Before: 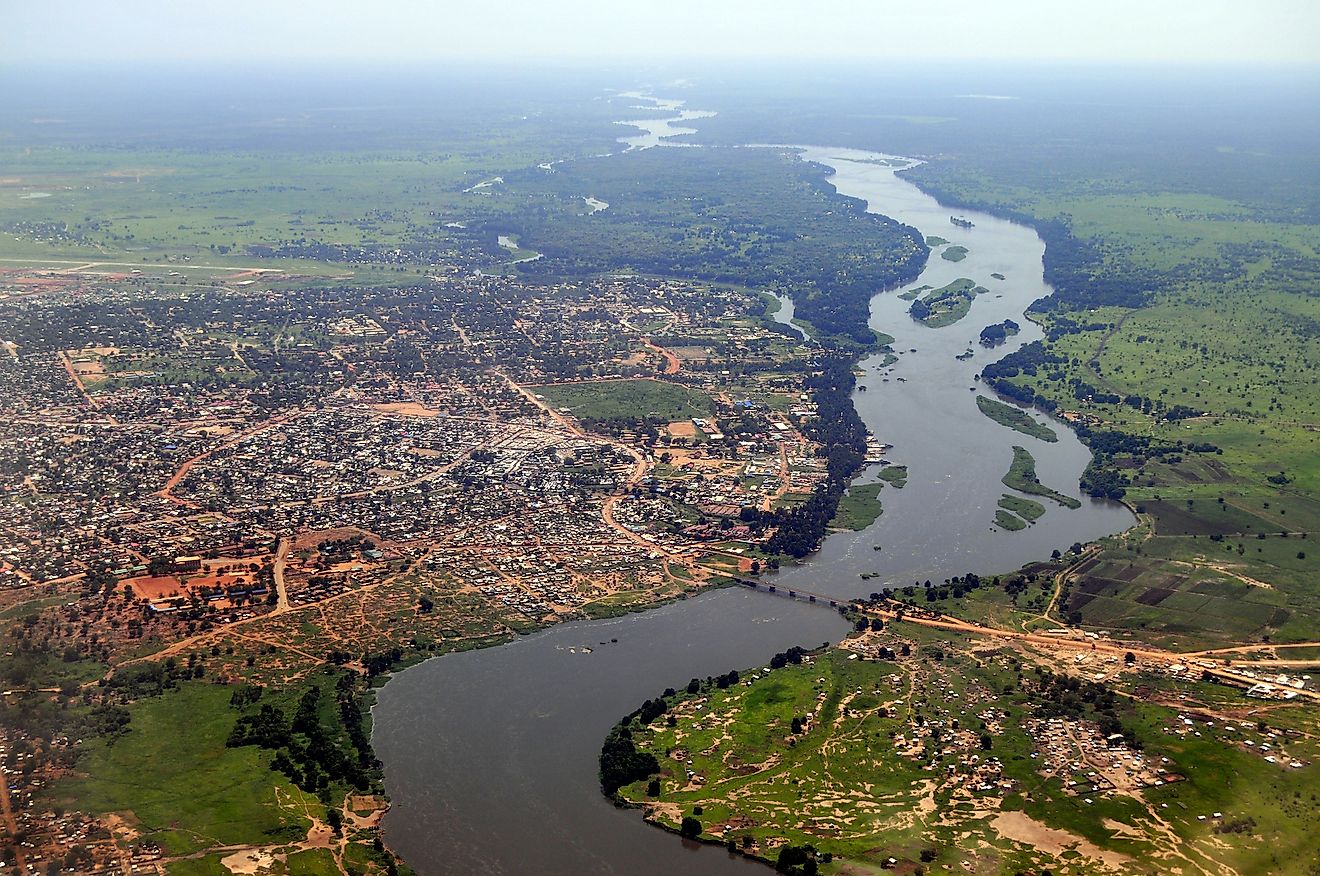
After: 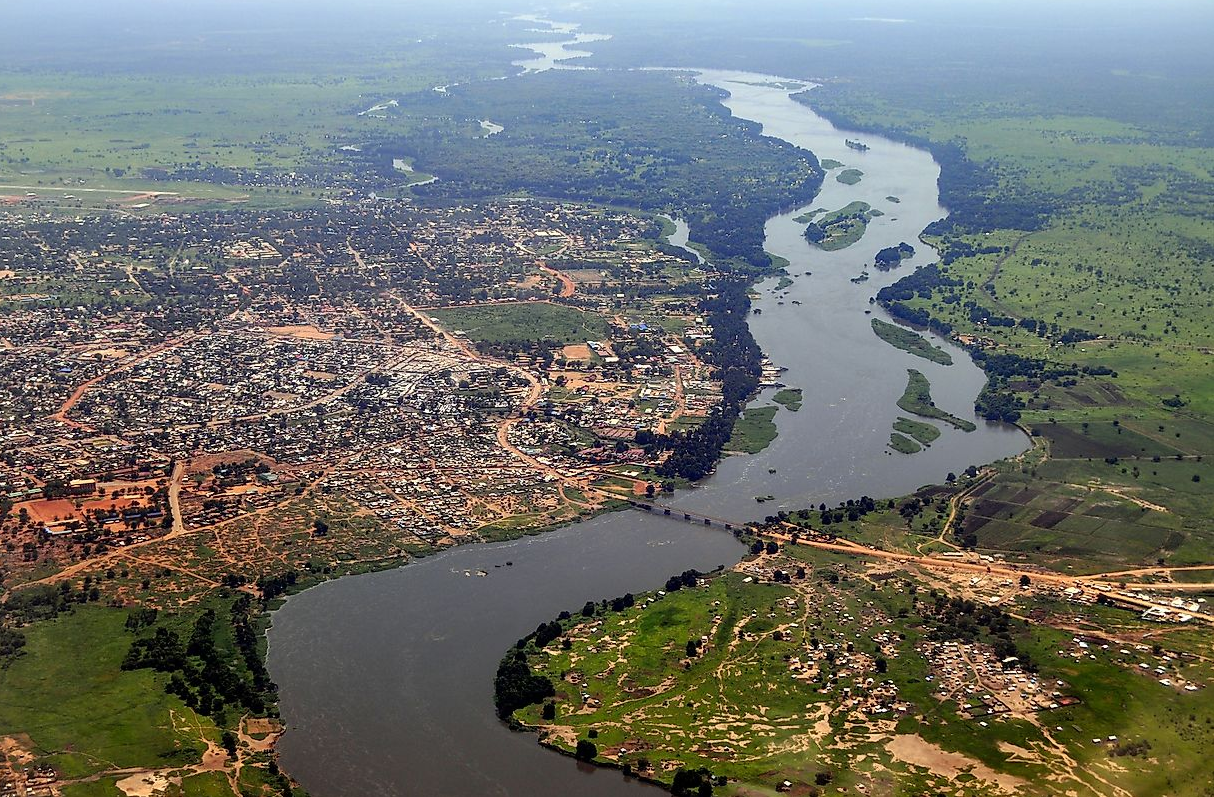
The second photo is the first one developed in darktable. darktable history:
exposure: compensate highlight preservation false
crop and rotate: left 8.009%, top 8.93%
